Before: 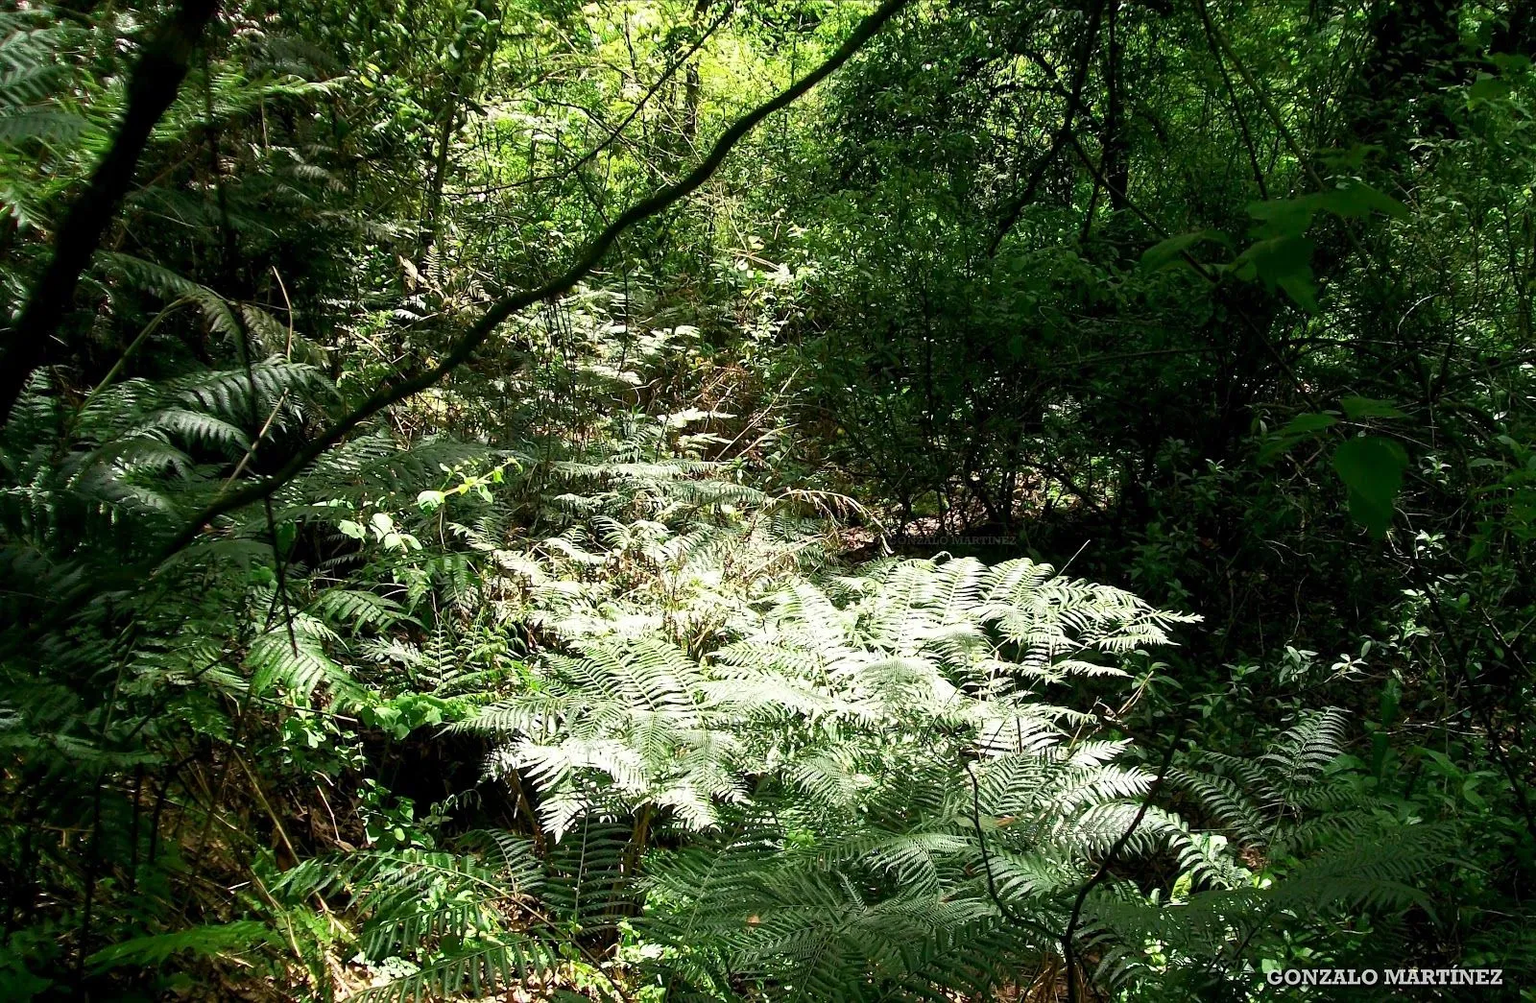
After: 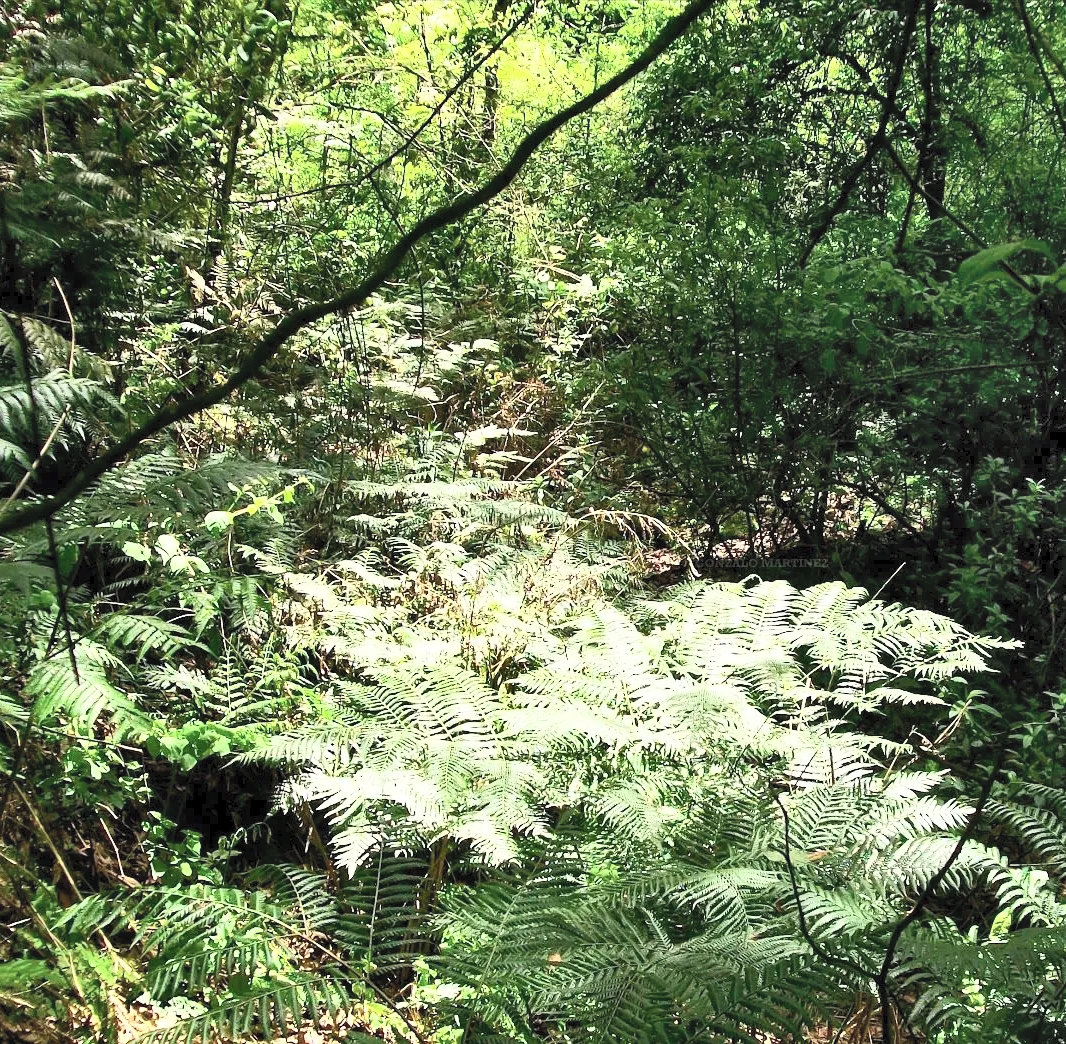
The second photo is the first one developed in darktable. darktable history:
shadows and highlights: shadows 60, soften with gaussian
contrast brightness saturation: contrast 0.39, brightness 0.53
crop and rotate: left 14.385%, right 18.948%
